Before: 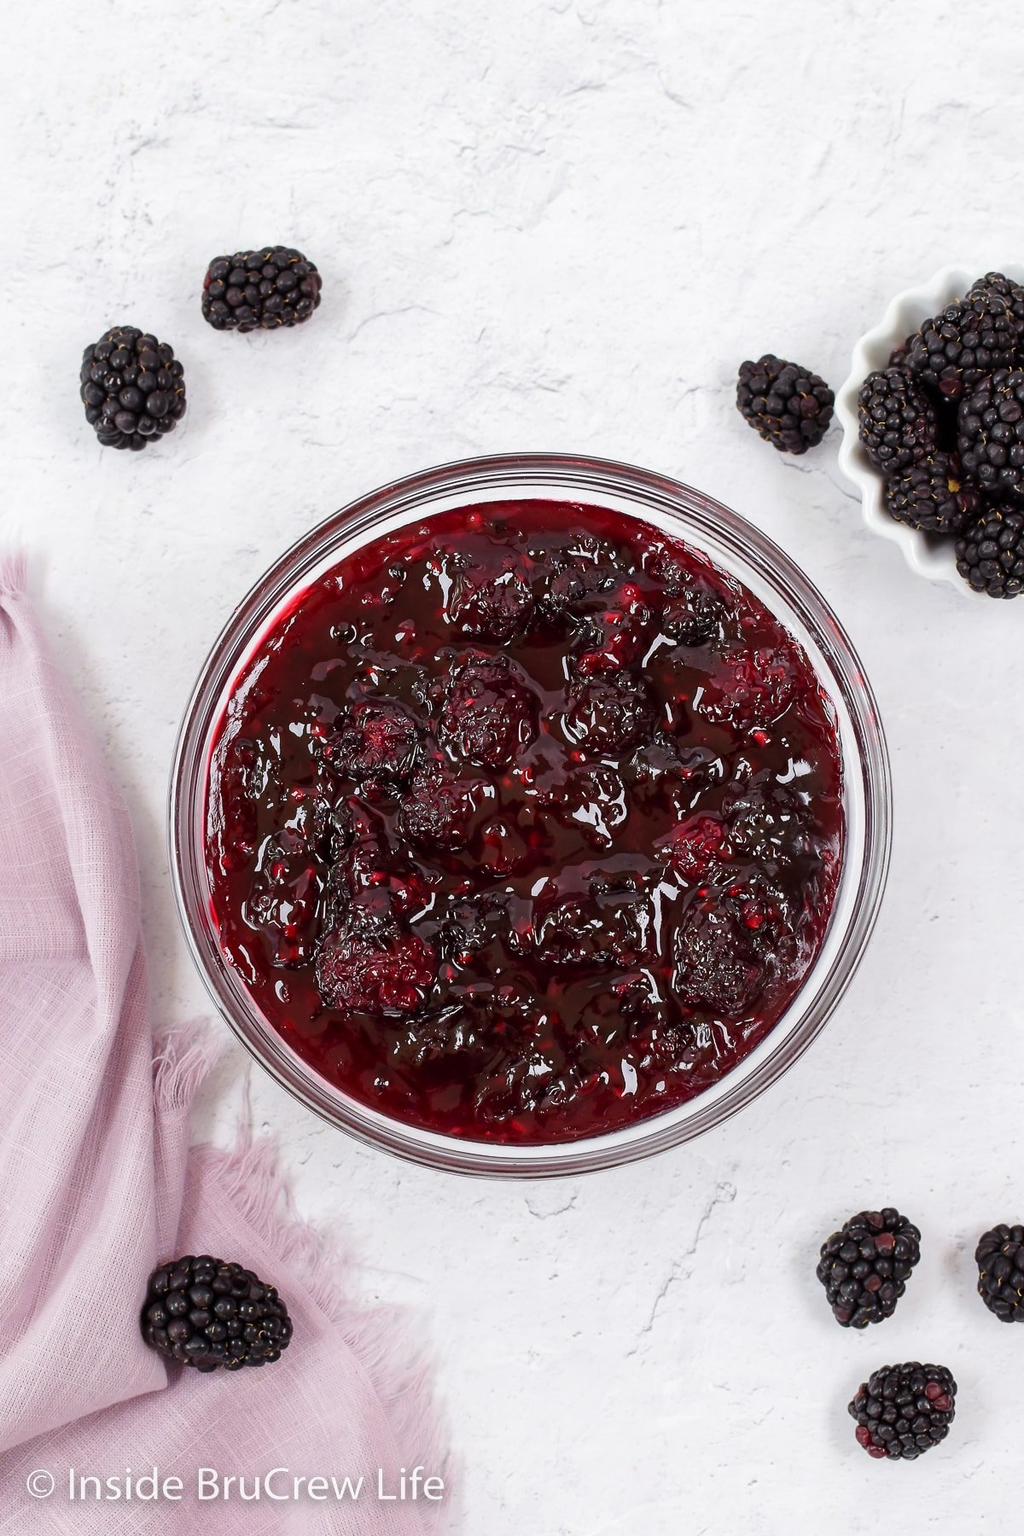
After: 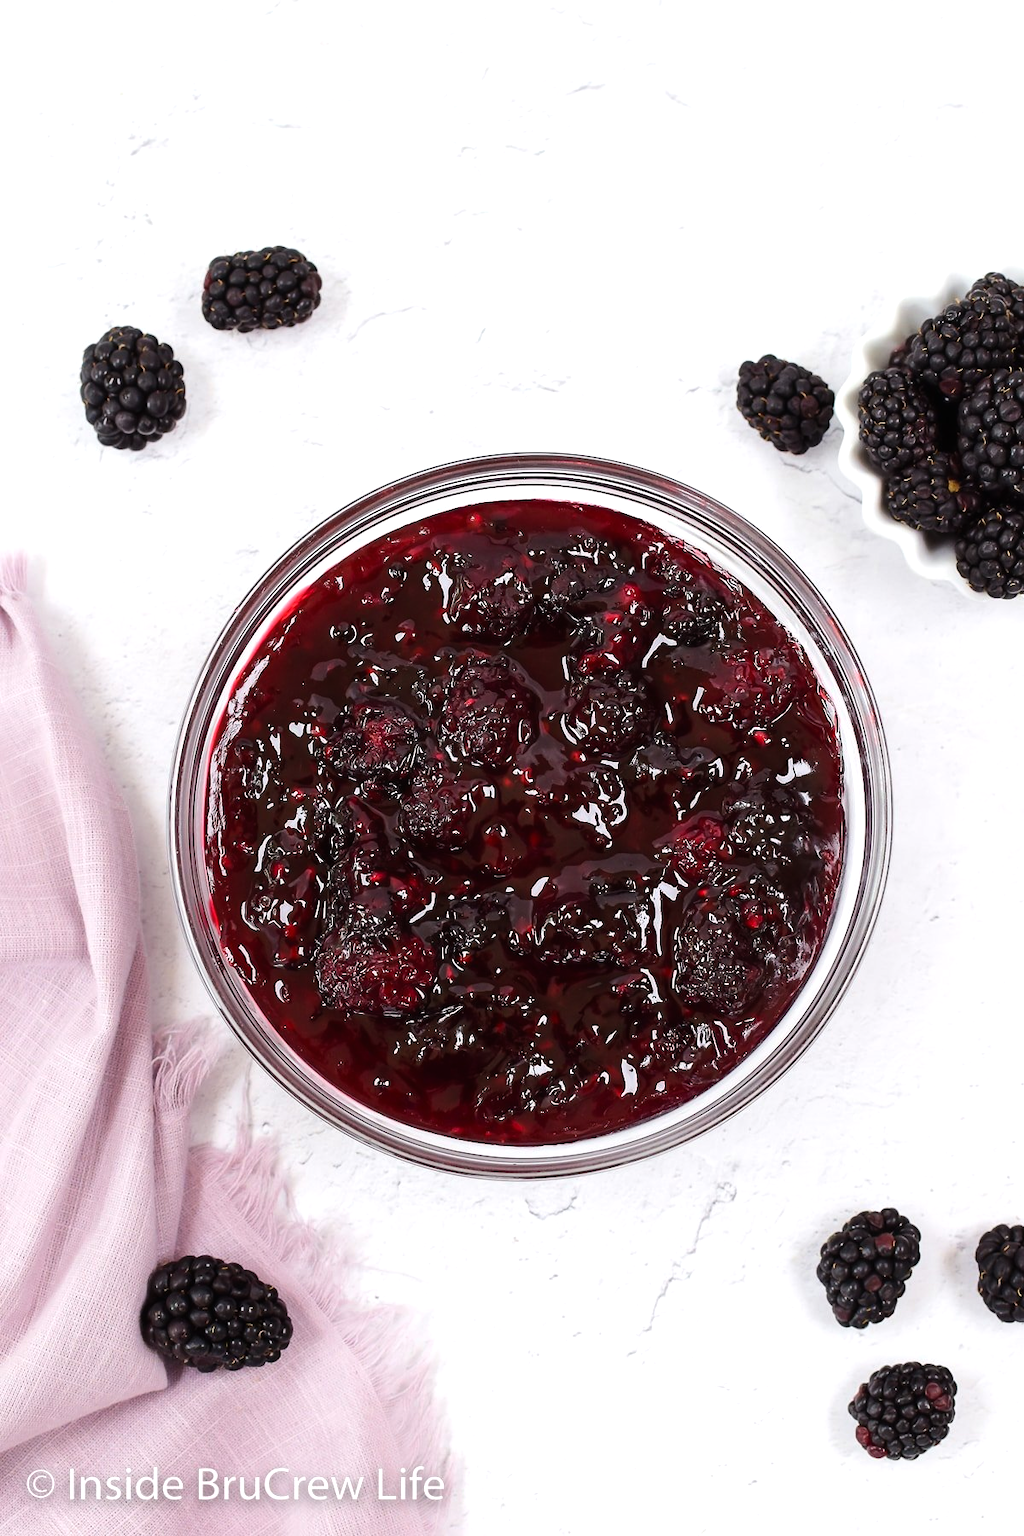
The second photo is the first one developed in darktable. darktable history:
tone equalizer: -8 EV -0.439 EV, -7 EV -0.393 EV, -6 EV -0.325 EV, -5 EV -0.226 EV, -3 EV 0.239 EV, -2 EV 0.333 EV, -1 EV 0.37 EV, +0 EV 0.42 EV, edges refinement/feathering 500, mask exposure compensation -1.57 EV, preserve details no
exposure: compensate exposure bias true, compensate highlight preservation false
contrast equalizer: octaves 7, y [[0.5, 0.542, 0.583, 0.625, 0.667, 0.708], [0.5 ×6], [0.5 ×6], [0, 0.033, 0.067, 0.1, 0.133, 0.167], [0, 0.05, 0.1, 0.15, 0.2, 0.25]], mix -0.183
